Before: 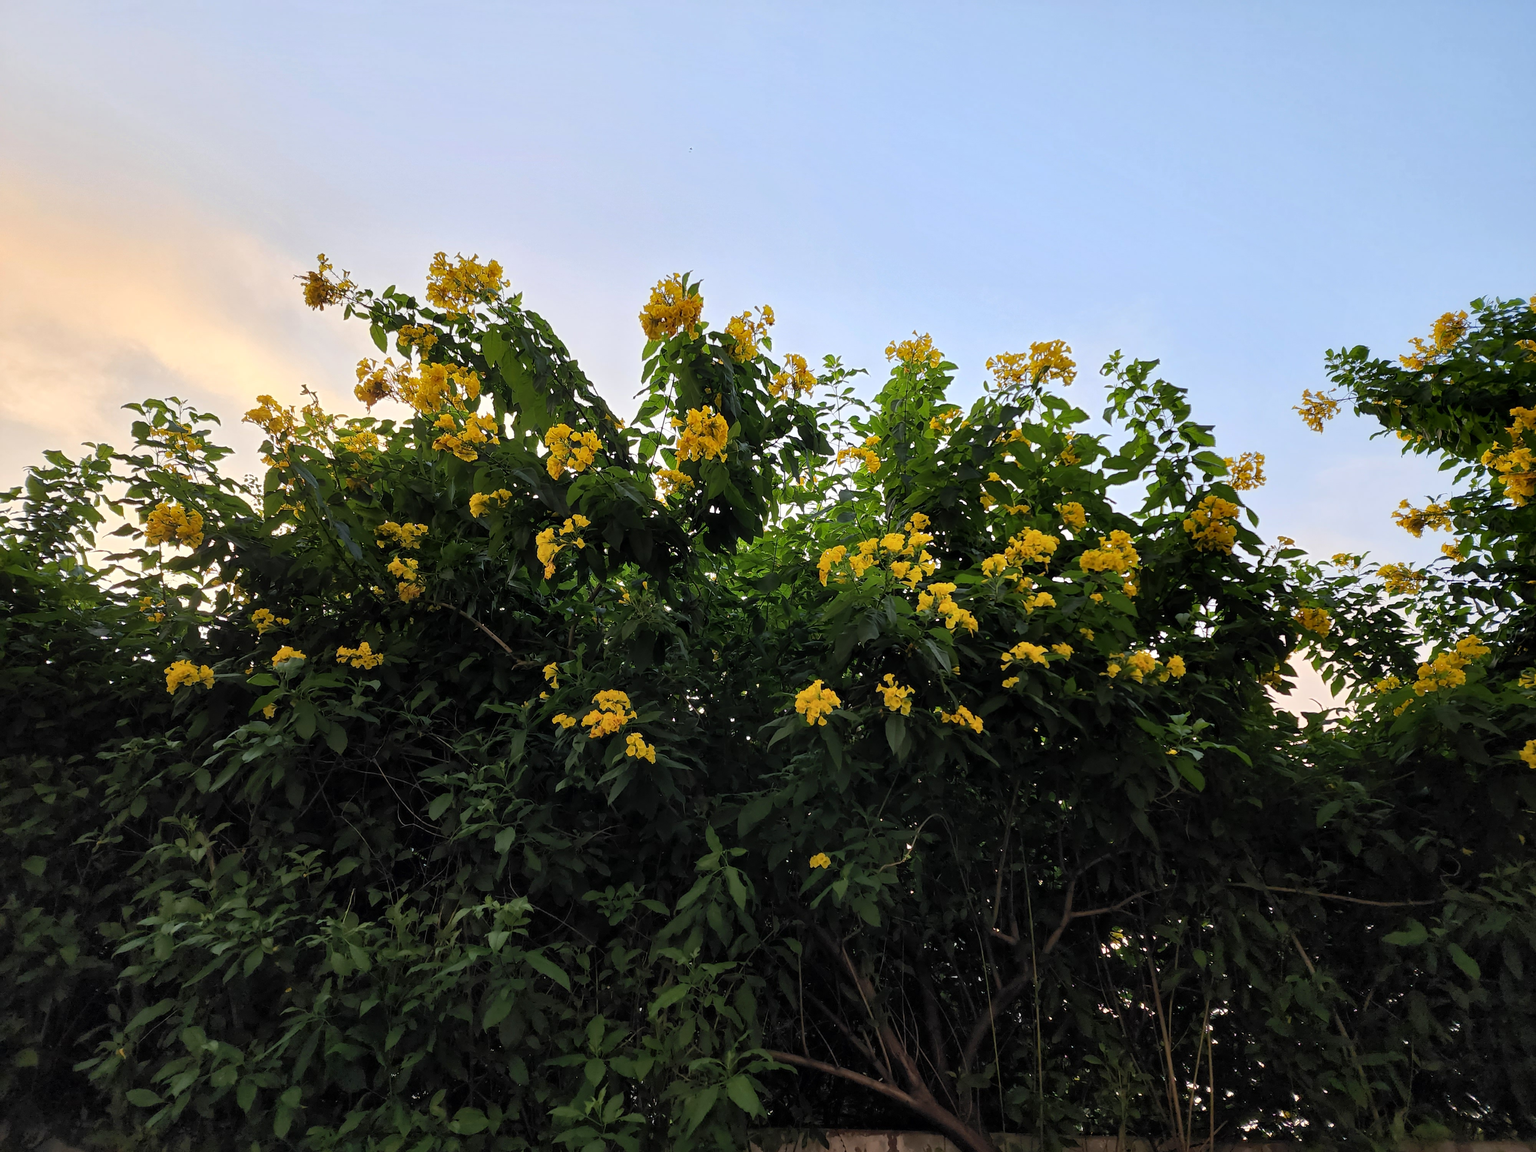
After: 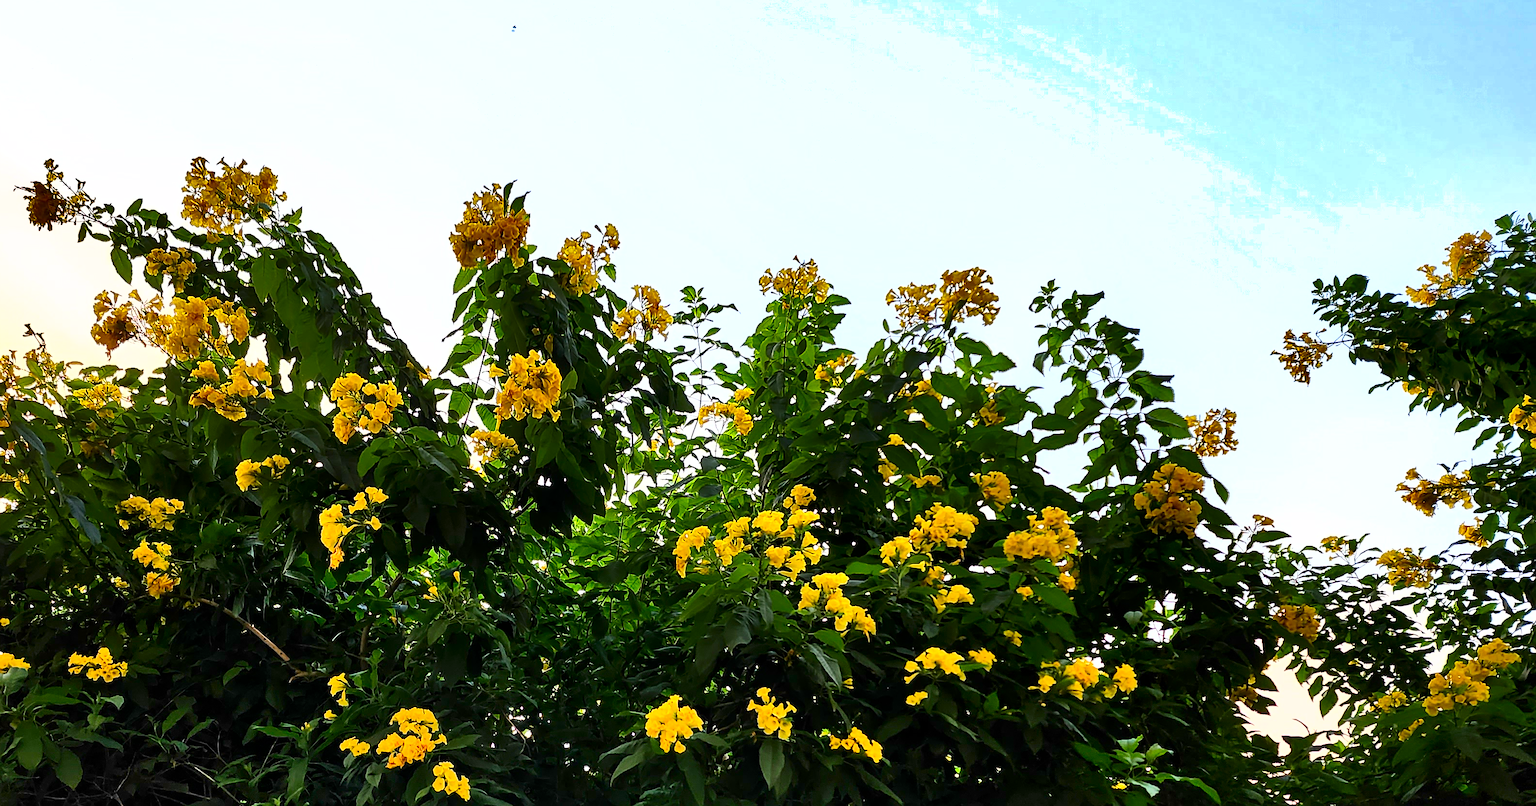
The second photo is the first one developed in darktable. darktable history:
exposure: black level correction 0, exposure 0.7 EV, compensate exposure bias true, compensate highlight preservation false
sharpen: on, module defaults
white balance: emerald 1
tone equalizer: on, module defaults
crop: left 18.38%, top 11.092%, right 2.134%, bottom 33.217%
contrast brightness saturation: brightness -0.25, saturation 0.2
shadows and highlights: low approximation 0.01, soften with gaussian
